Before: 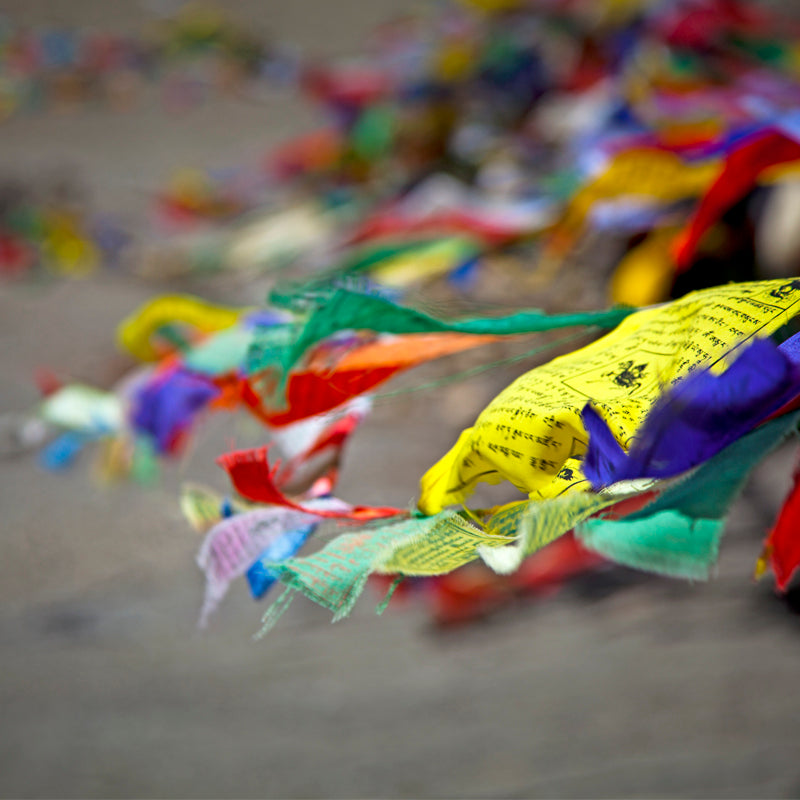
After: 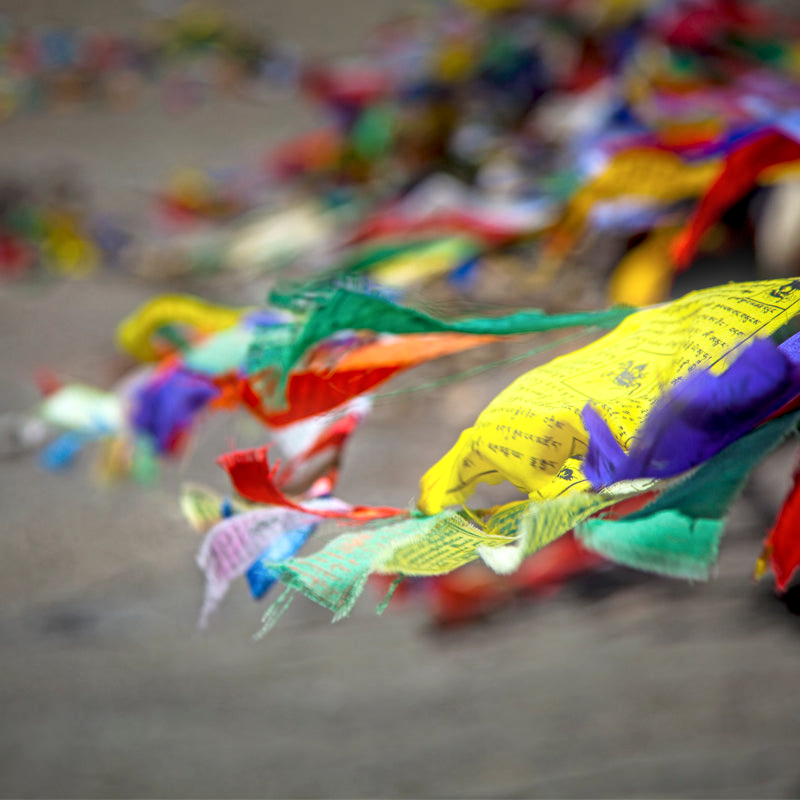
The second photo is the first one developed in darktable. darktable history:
bloom: size 5%, threshold 95%, strength 15%
local contrast: on, module defaults
